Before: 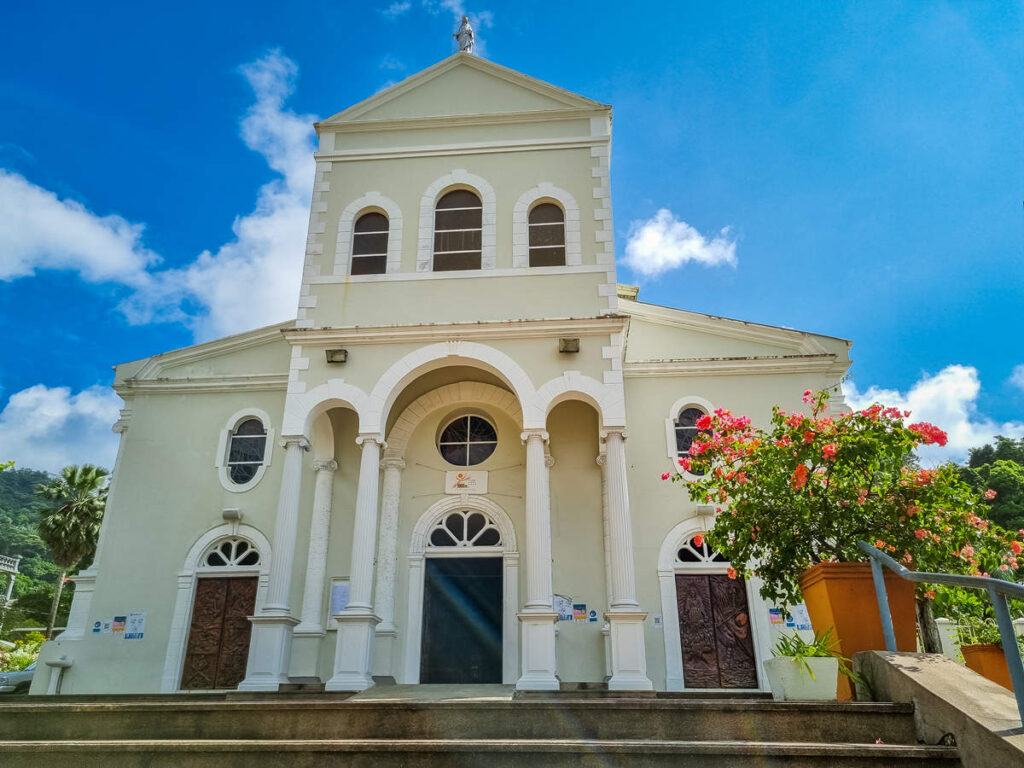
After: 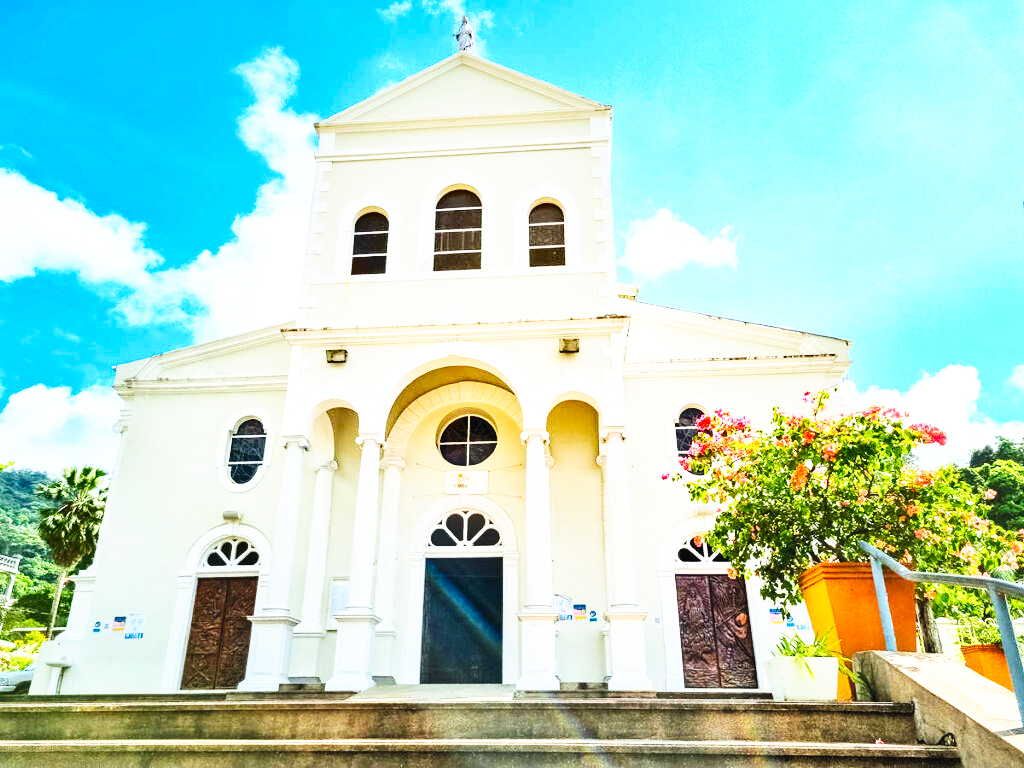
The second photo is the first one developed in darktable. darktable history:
contrast brightness saturation: contrast 0.141, brightness 0.219
base curve: curves: ch0 [(0, 0) (0.007, 0.004) (0.027, 0.03) (0.046, 0.07) (0.207, 0.54) (0.442, 0.872) (0.673, 0.972) (1, 1)], preserve colors none
shadows and highlights: soften with gaussian
exposure: black level correction 0, exposure 0.704 EV, compensate highlight preservation false
